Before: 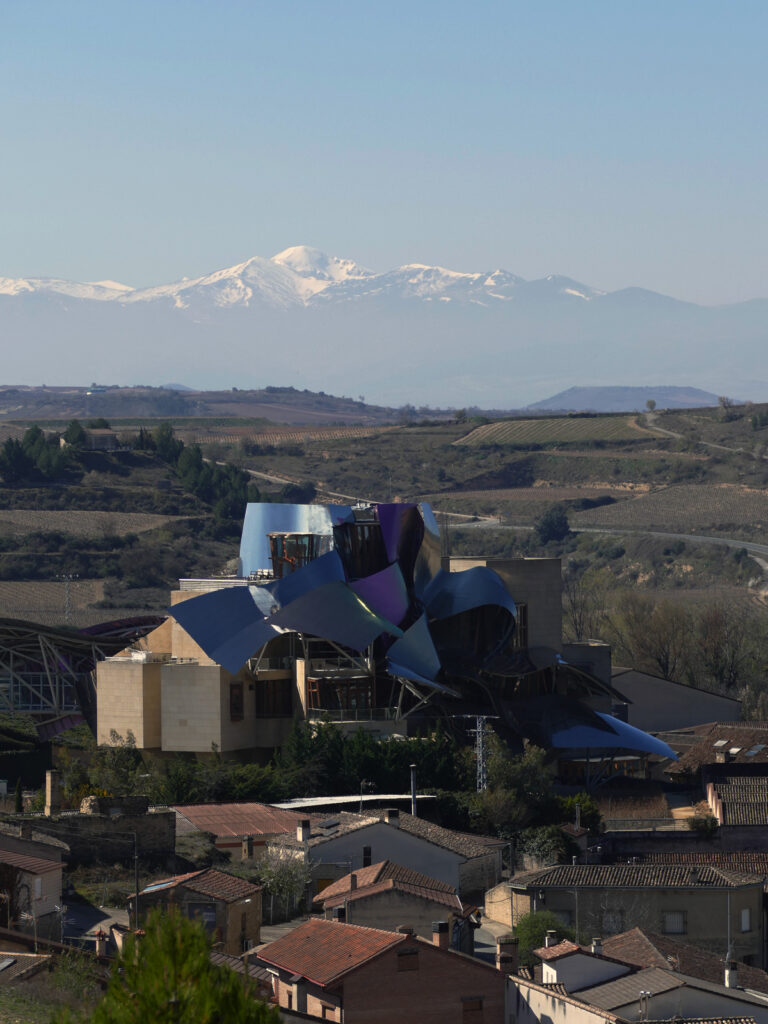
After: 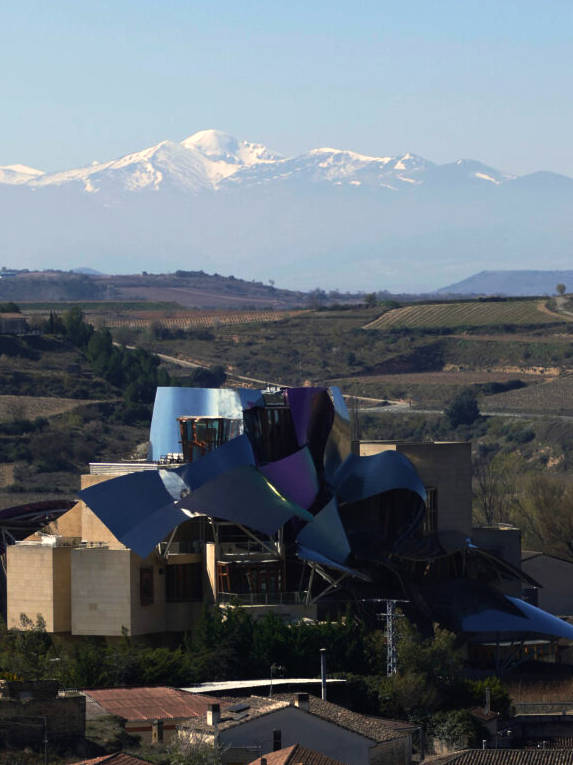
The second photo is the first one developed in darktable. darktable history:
tone equalizer: -8 EV -0.417 EV, -7 EV -0.389 EV, -6 EV -0.333 EV, -5 EV -0.222 EV, -3 EV 0.222 EV, -2 EV 0.333 EV, -1 EV 0.389 EV, +0 EV 0.417 EV, edges refinement/feathering 500, mask exposure compensation -1.57 EV, preserve details no
velvia: on, module defaults
crop and rotate: left 11.831%, top 11.346%, right 13.429%, bottom 13.899%
